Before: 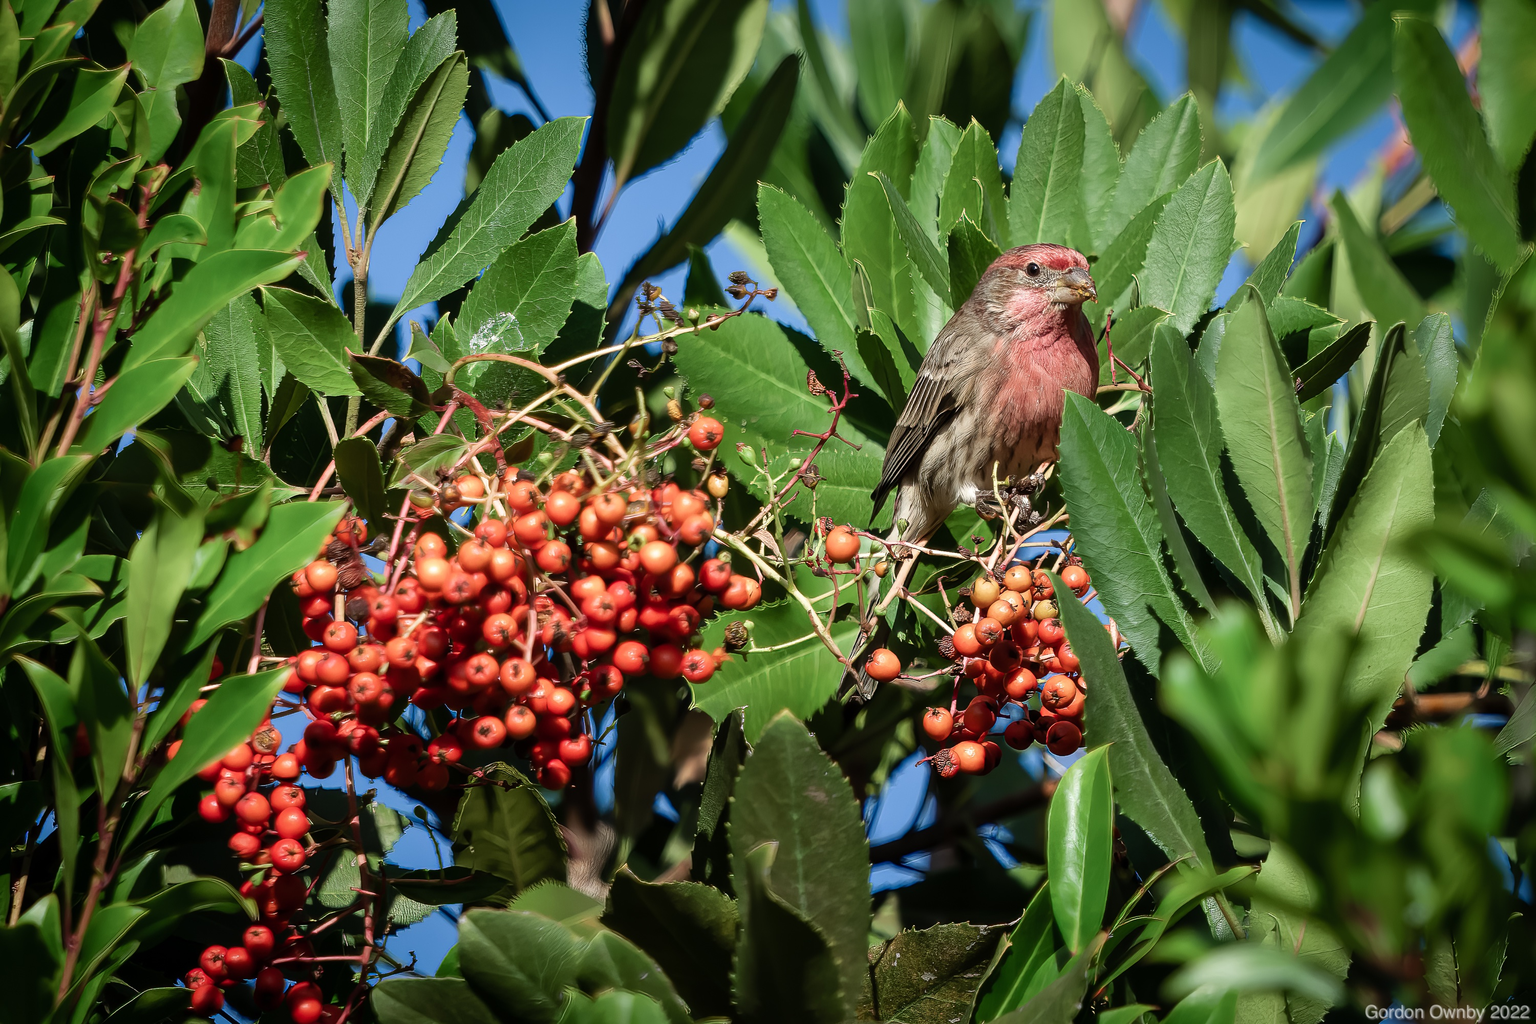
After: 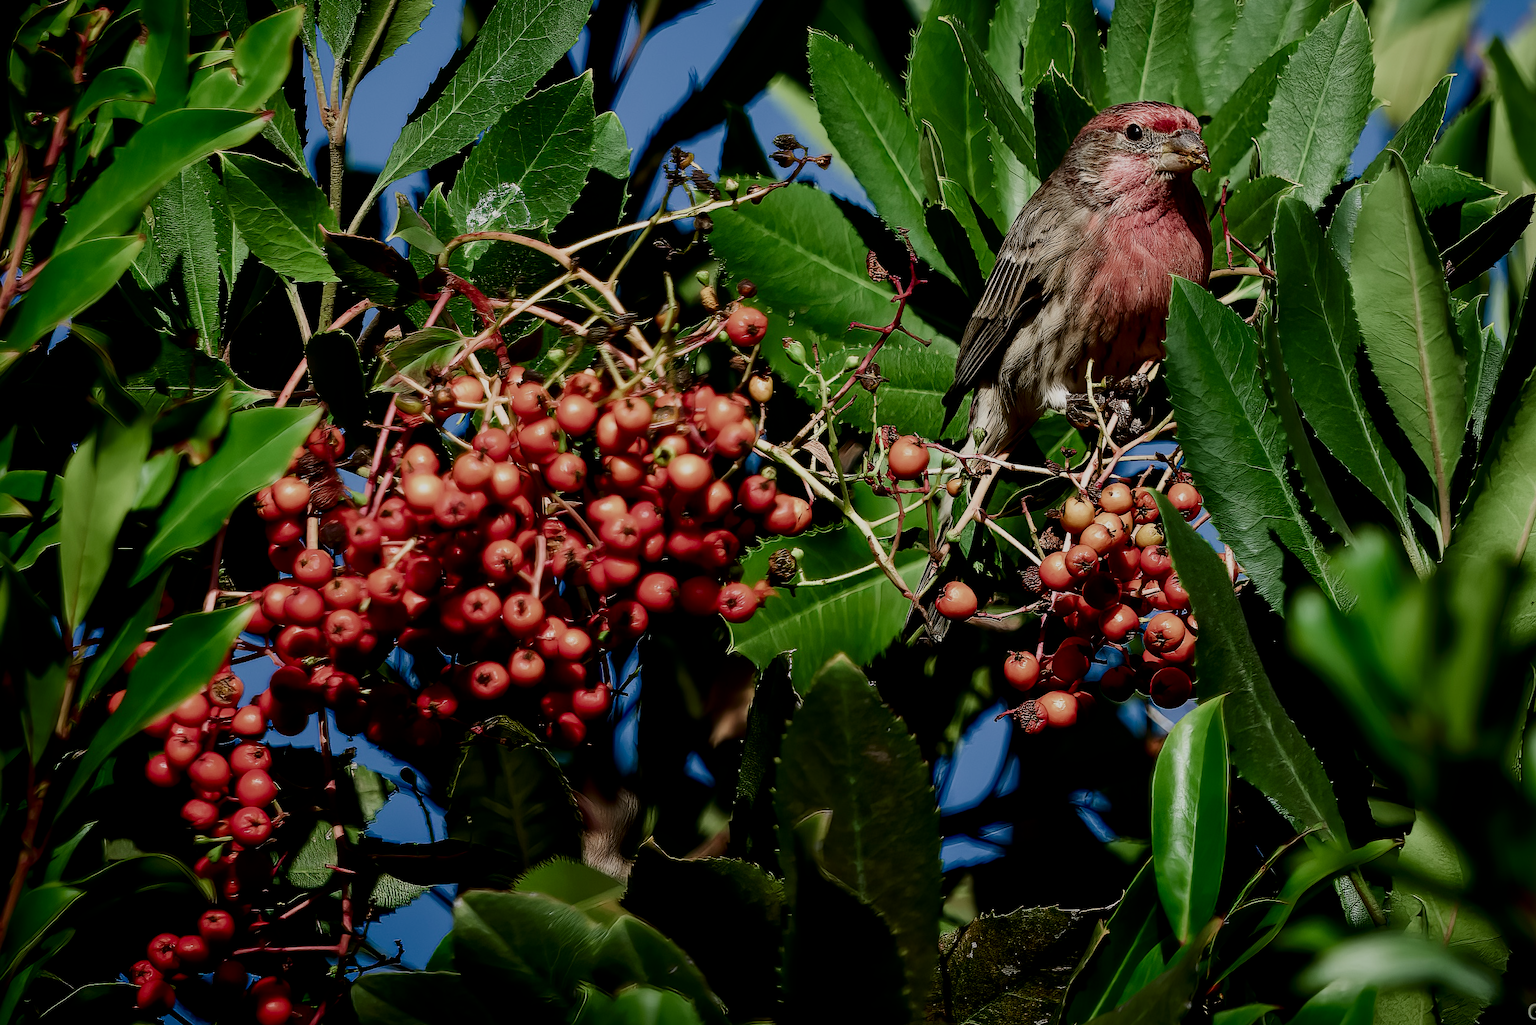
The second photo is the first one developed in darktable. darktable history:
crop and rotate: left 4.972%, top 15.491%, right 10.637%
contrast brightness saturation: brightness -0.509
exposure: black level correction 0, exposure 0.199 EV, compensate highlight preservation false
filmic rgb: black relative exposure -7.49 EV, white relative exposure 5 EV, hardness 3.34, contrast 1.301, color science v4 (2020)
